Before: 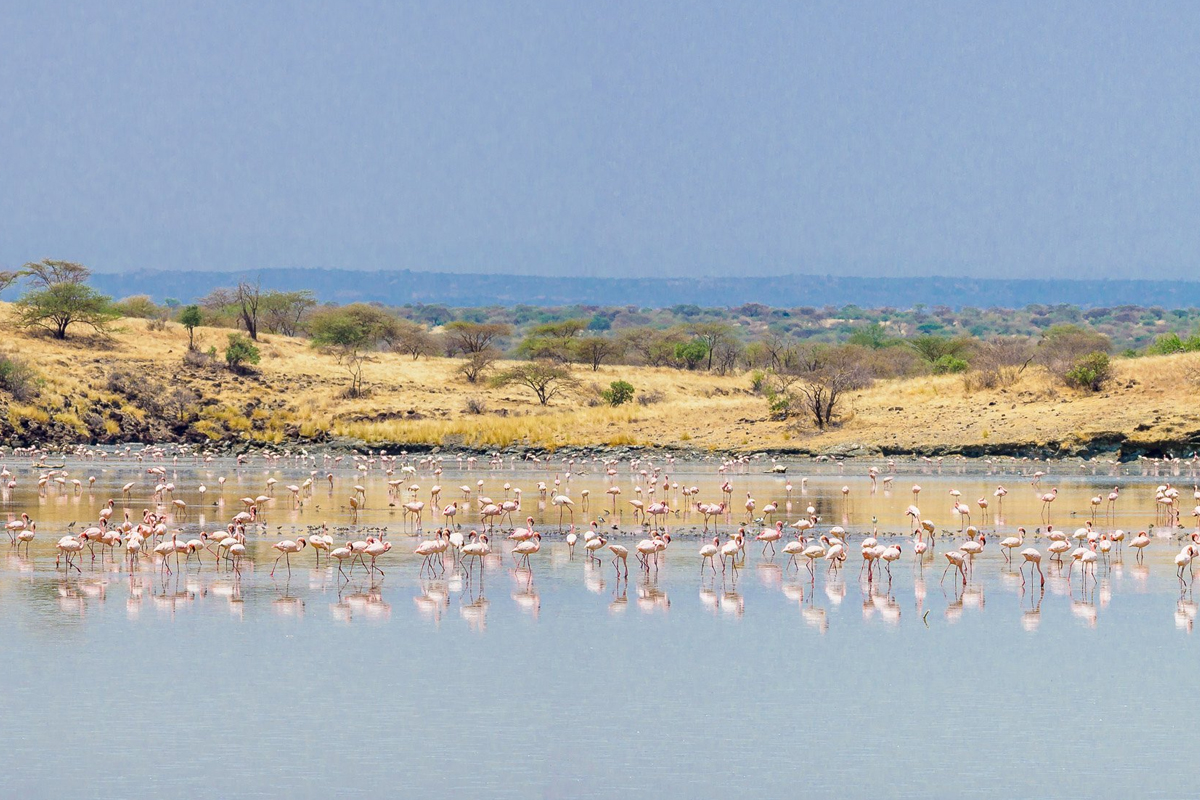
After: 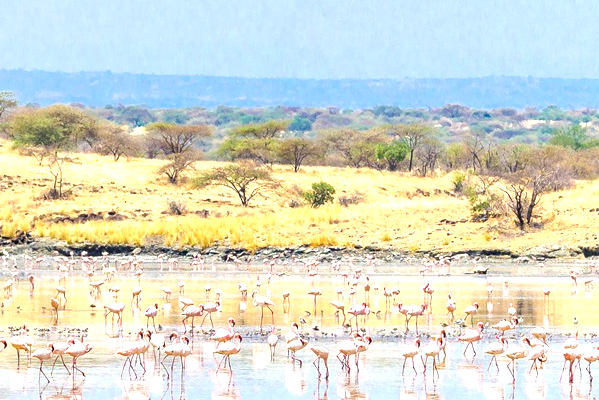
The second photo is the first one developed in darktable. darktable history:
crop: left 25%, top 25%, right 25%, bottom 25%
exposure: black level correction 0, exposure 1.015 EV, compensate exposure bias true, compensate highlight preservation false
